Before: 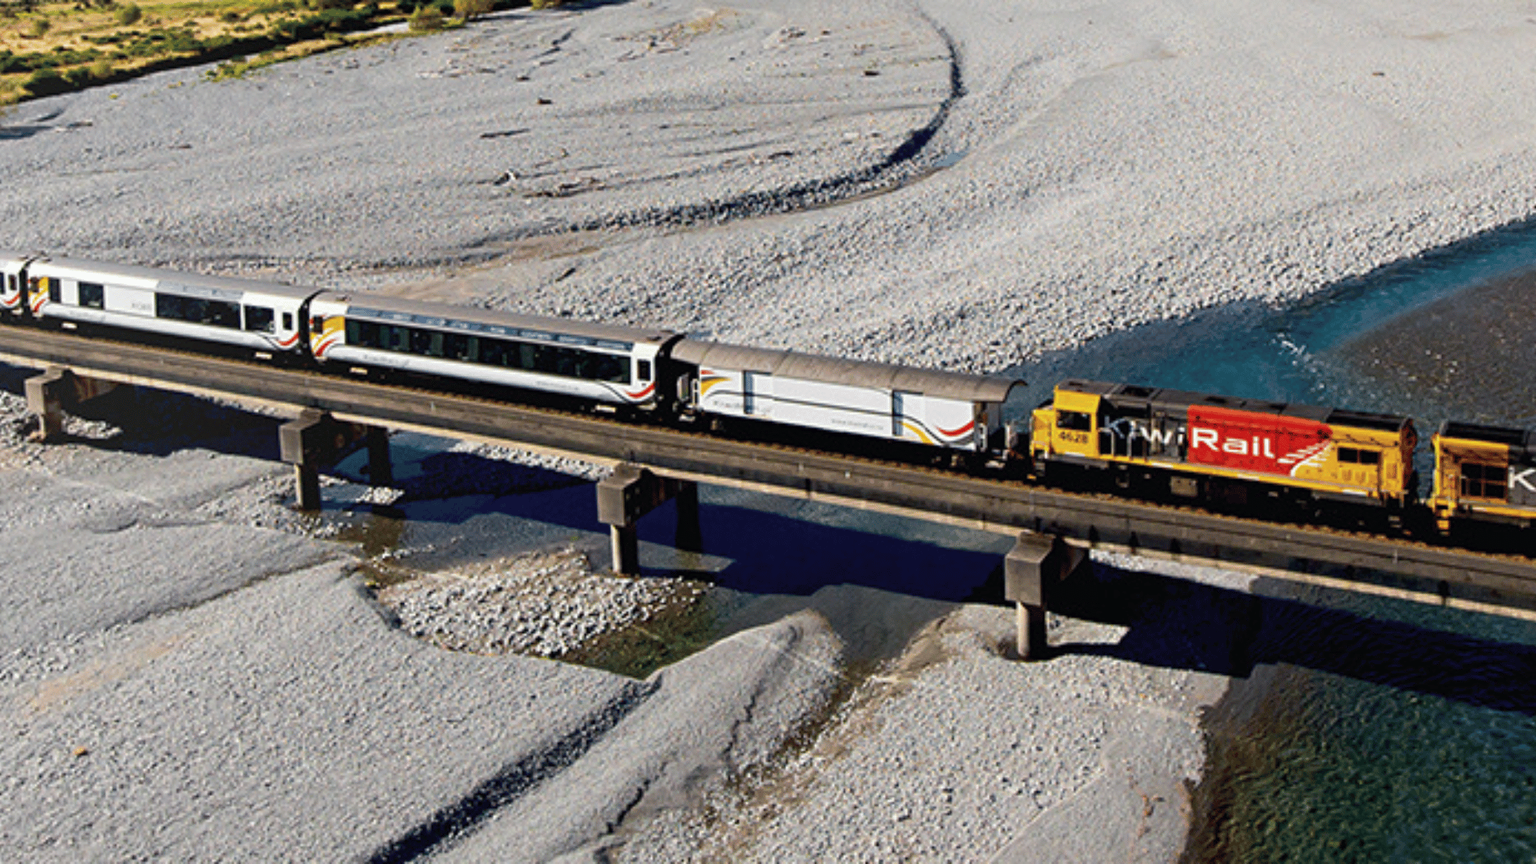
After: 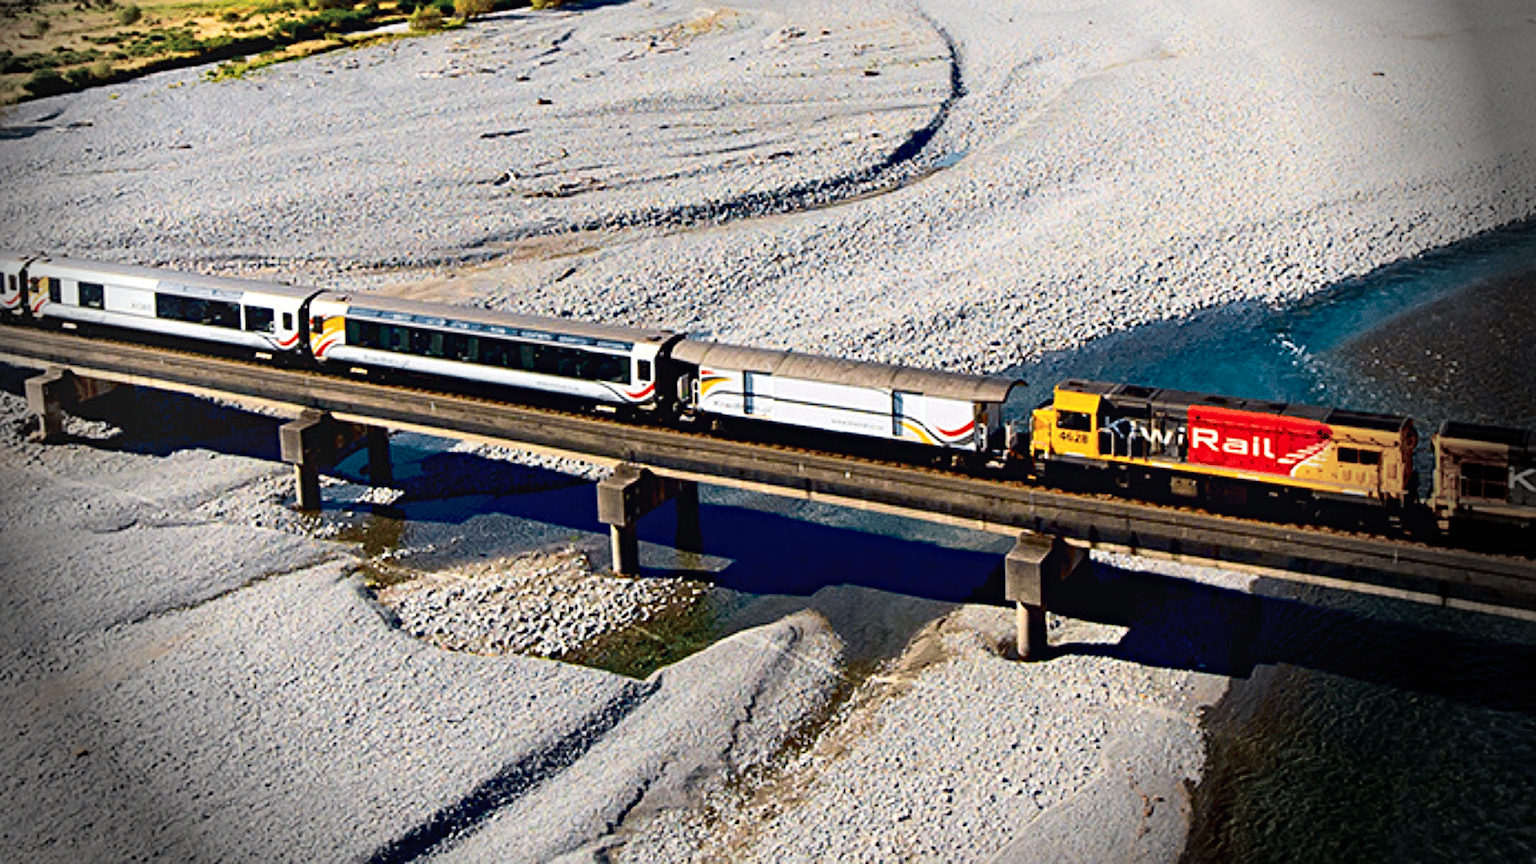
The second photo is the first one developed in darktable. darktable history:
vignetting: fall-off start 77.36%, fall-off radius 26.77%, brightness -0.809, center (-0.05, -0.358), width/height ratio 0.976
haze removal: compatibility mode true, adaptive false
exposure: exposure 0.299 EV, compensate exposure bias true, compensate highlight preservation false
sharpen: on, module defaults
tone curve: curves: ch0 [(0, 0.011) (0.139, 0.106) (0.295, 0.271) (0.499, 0.523) (0.739, 0.782) (0.857, 0.879) (1, 0.967)]; ch1 [(0, 0) (0.291, 0.229) (0.394, 0.365) (0.469, 0.456) (0.495, 0.497) (0.524, 0.53) (0.588, 0.62) (0.725, 0.779) (1, 1)]; ch2 [(0, 0) (0.125, 0.089) (0.35, 0.317) (0.437, 0.42) (0.502, 0.499) (0.537, 0.551) (0.613, 0.636) (1, 1)], color space Lab, independent channels, preserve colors none
